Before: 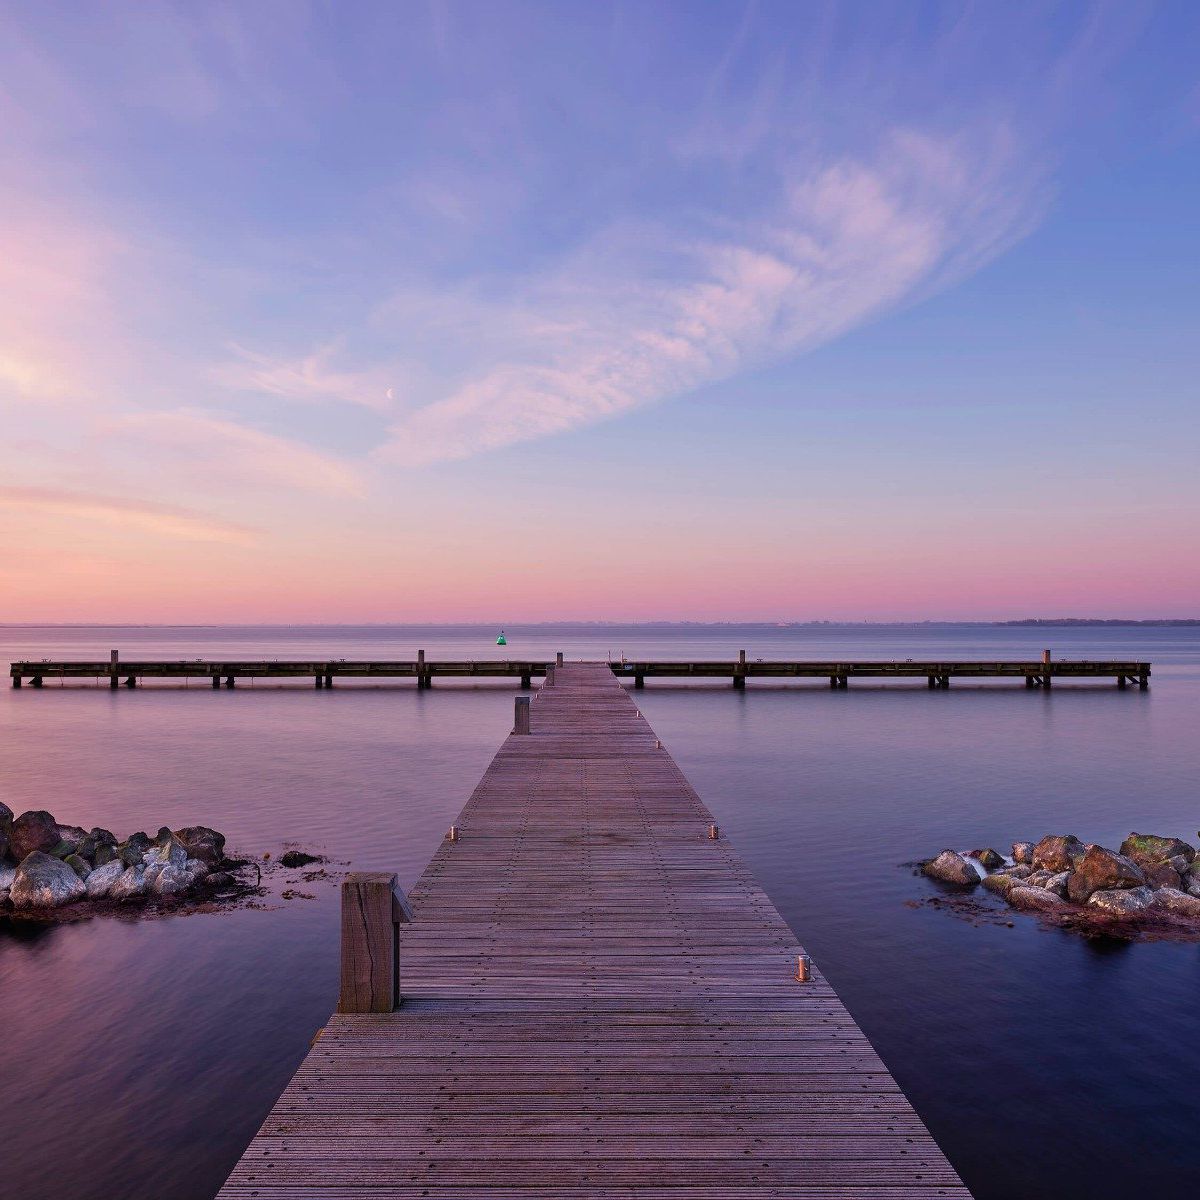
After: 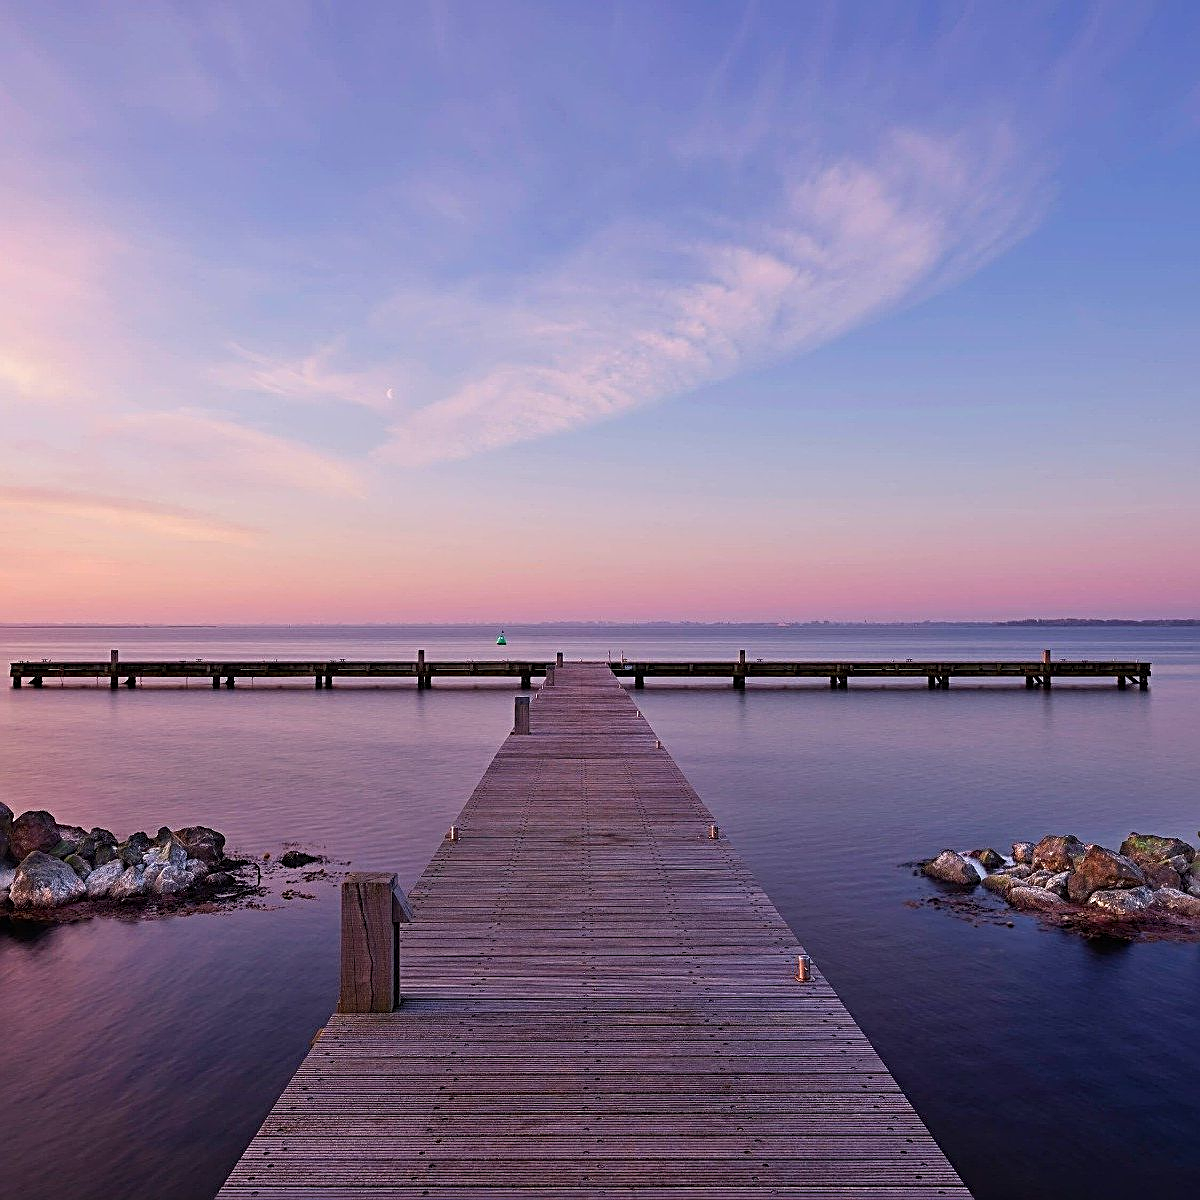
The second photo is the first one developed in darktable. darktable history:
sharpen: radius 2.679, amount 0.678
